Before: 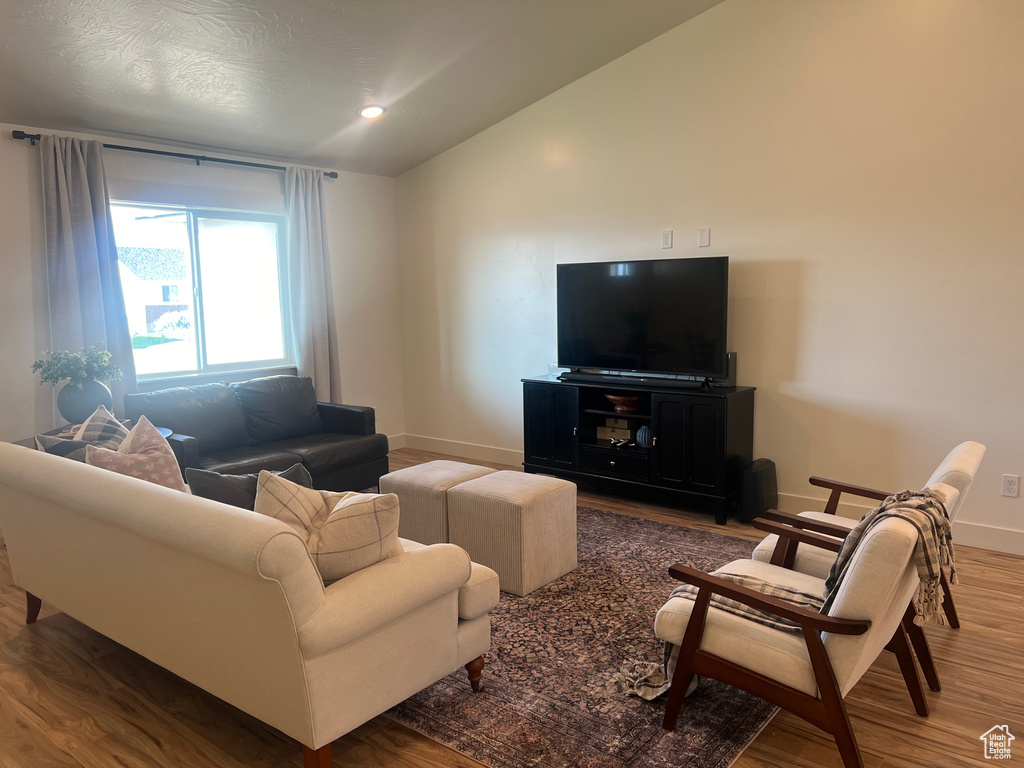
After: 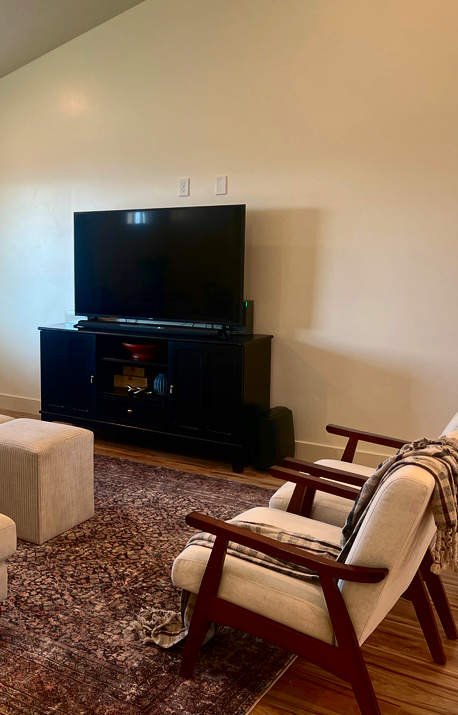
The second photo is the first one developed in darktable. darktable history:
contrast brightness saturation: contrast 0.314, brightness -0.067, saturation 0.168
shadows and highlights: on, module defaults
crop: left 47.181%, top 6.88%, right 8.075%
